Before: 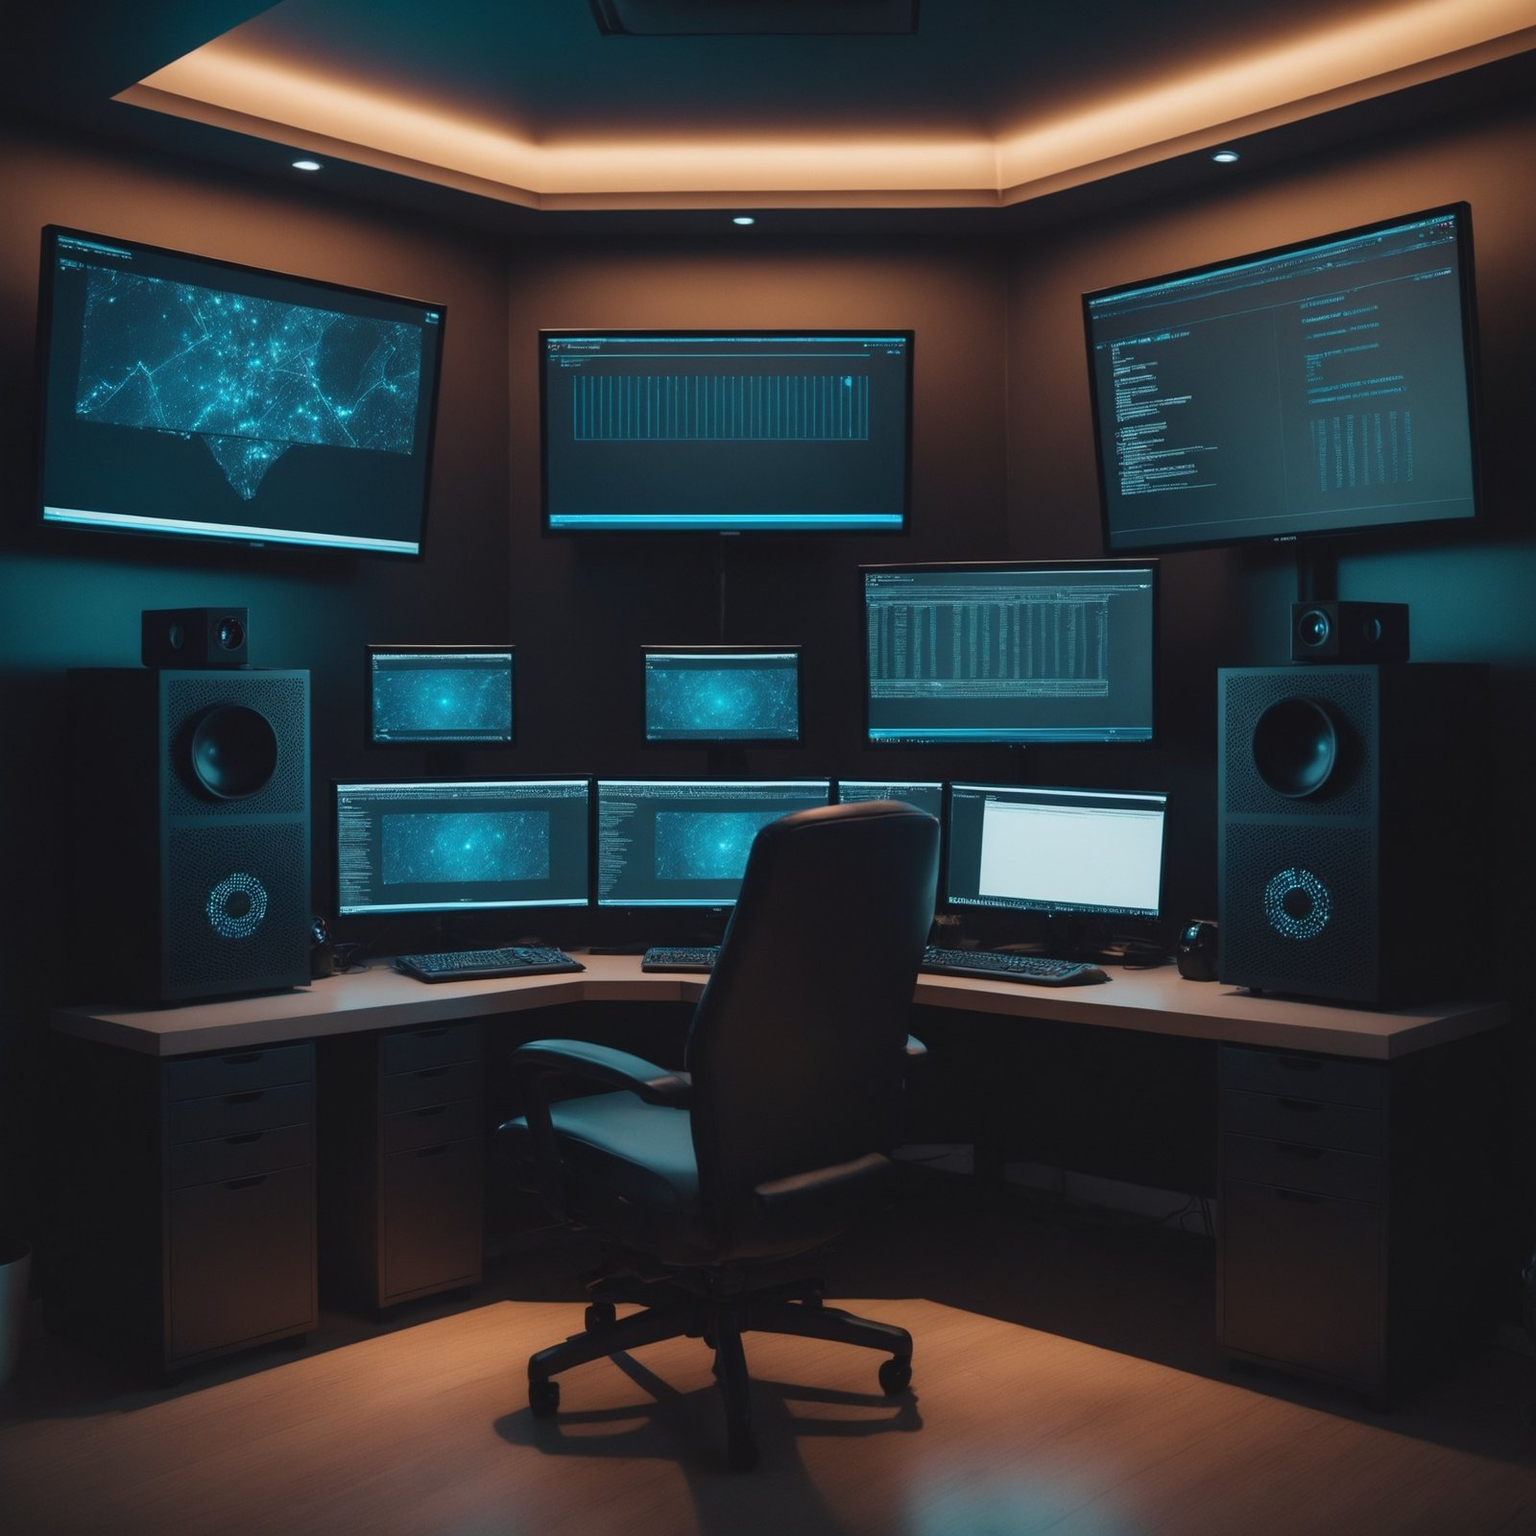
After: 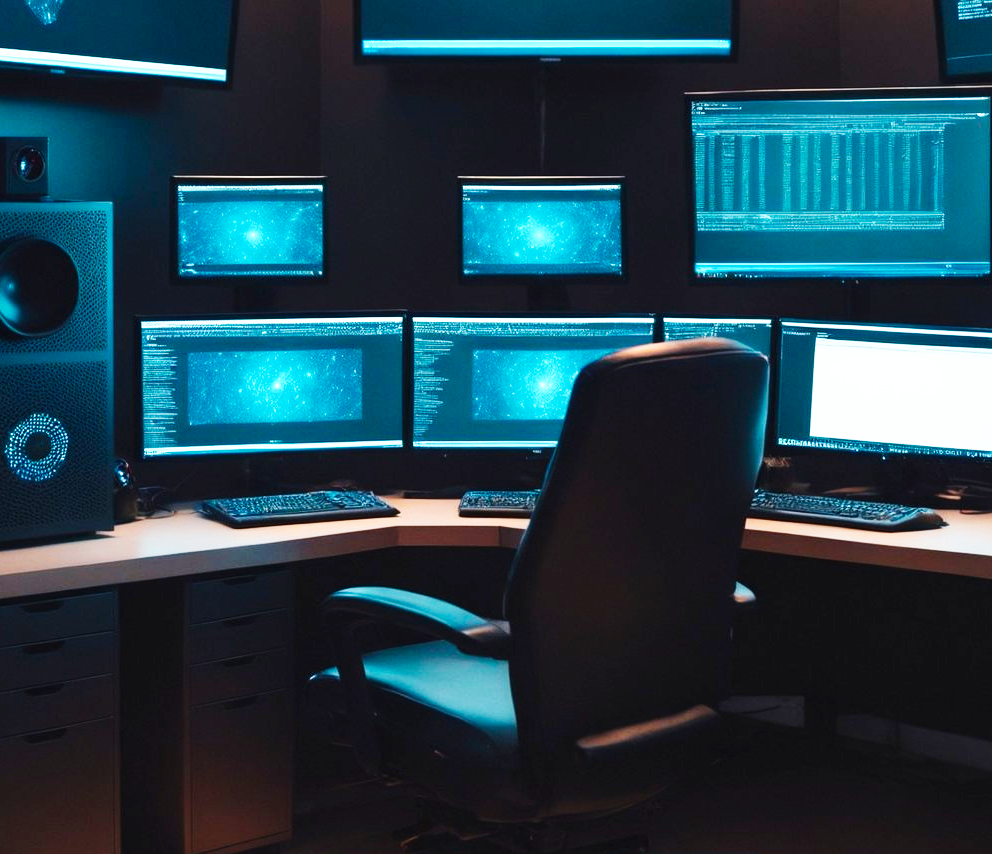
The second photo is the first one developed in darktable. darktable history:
color balance rgb: linear chroma grading › global chroma 0.312%, perceptual saturation grading › global saturation 15.869%, perceptual brilliance grading › global brilliance 11.421%
crop: left 13.156%, top 31.037%, right 24.794%, bottom 15.53%
base curve: curves: ch0 [(0, 0) (0.007, 0.004) (0.027, 0.03) (0.046, 0.07) (0.207, 0.54) (0.442, 0.872) (0.673, 0.972) (1, 1)], preserve colors none
